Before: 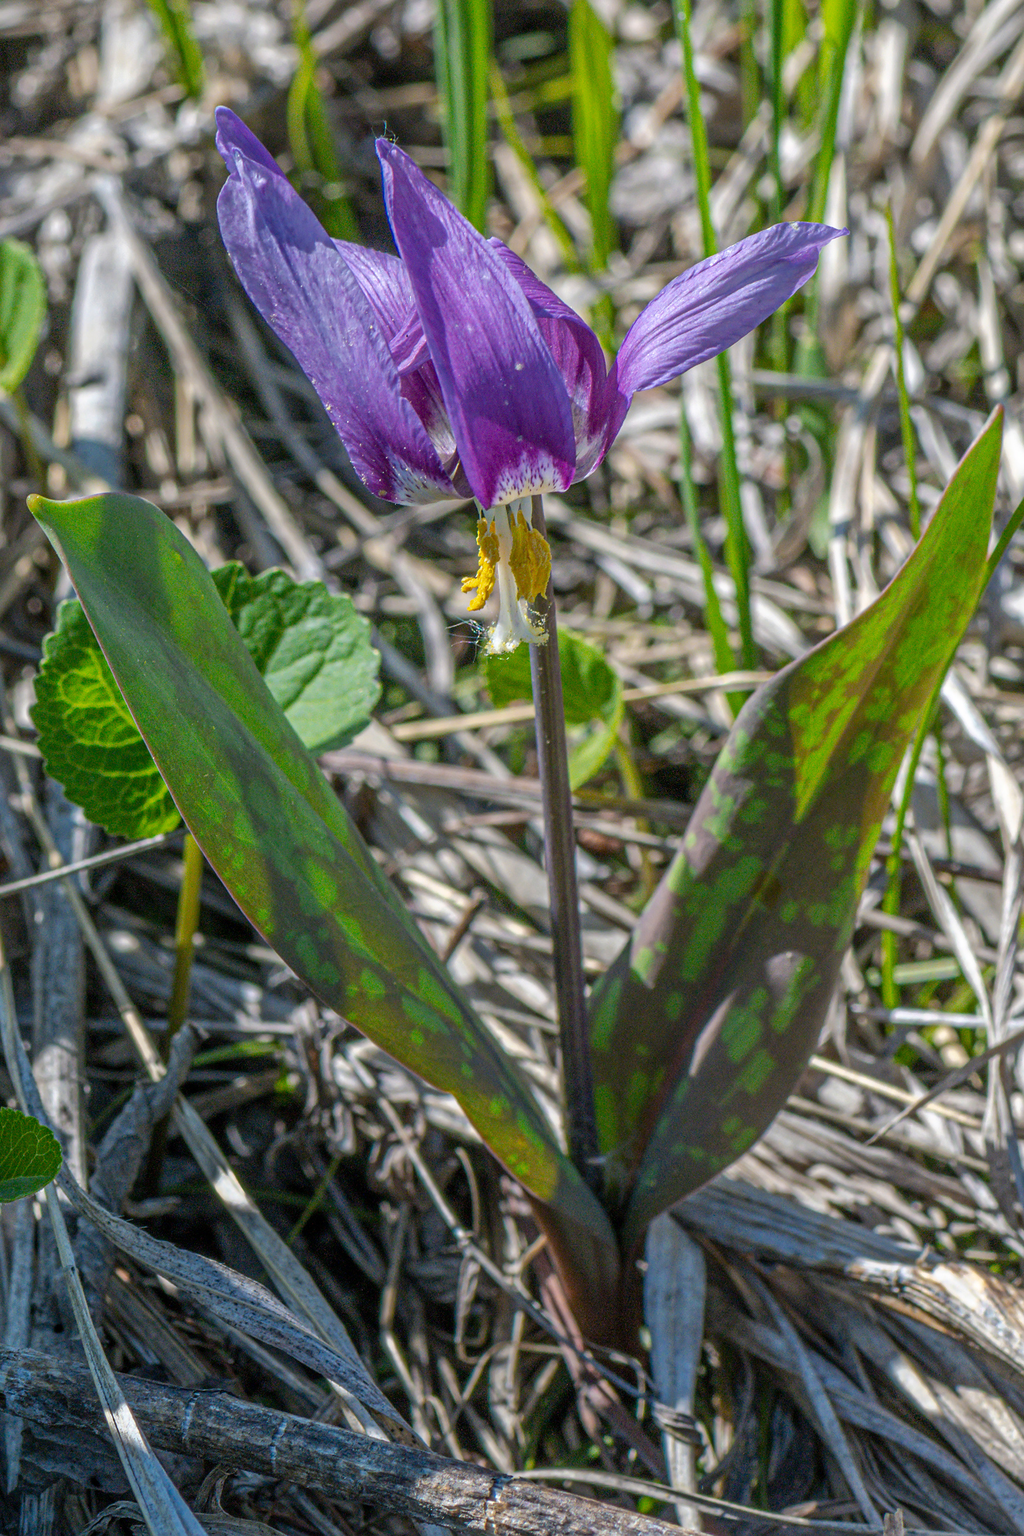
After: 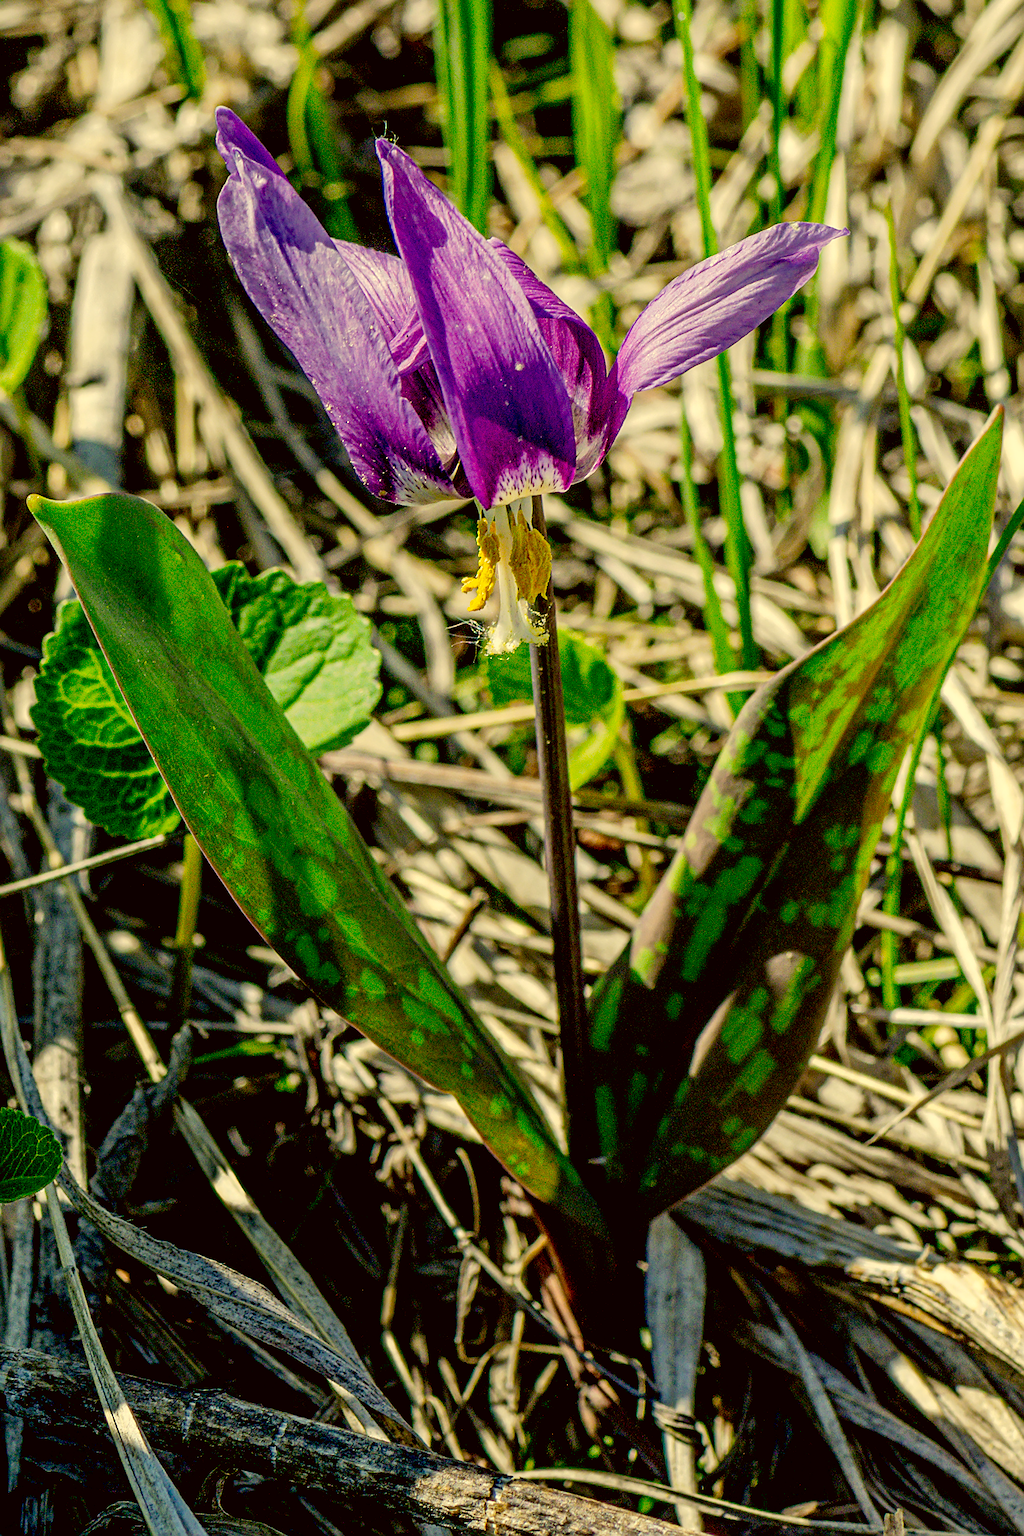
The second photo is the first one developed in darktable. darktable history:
tone curve: curves: ch0 [(0, 0) (0.003, 0.059) (0.011, 0.059) (0.025, 0.057) (0.044, 0.055) (0.069, 0.057) (0.1, 0.083) (0.136, 0.128) (0.177, 0.185) (0.224, 0.242) (0.277, 0.308) (0.335, 0.383) (0.399, 0.468) (0.468, 0.547) (0.543, 0.632) (0.623, 0.71) (0.709, 0.801) (0.801, 0.859) (0.898, 0.922) (1, 1)], preserve colors none
sharpen: on, module defaults
color correction: highlights a* 0.126, highlights b* 29.66, shadows a* -0.218, shadows b* 21.23
exposure: black level correction 0.048, exposure 0.013 EV, compensate exposure bias true, compensate highlight preservation false
haze removal: strength -0.097, compatibility mode true, adaptive false
